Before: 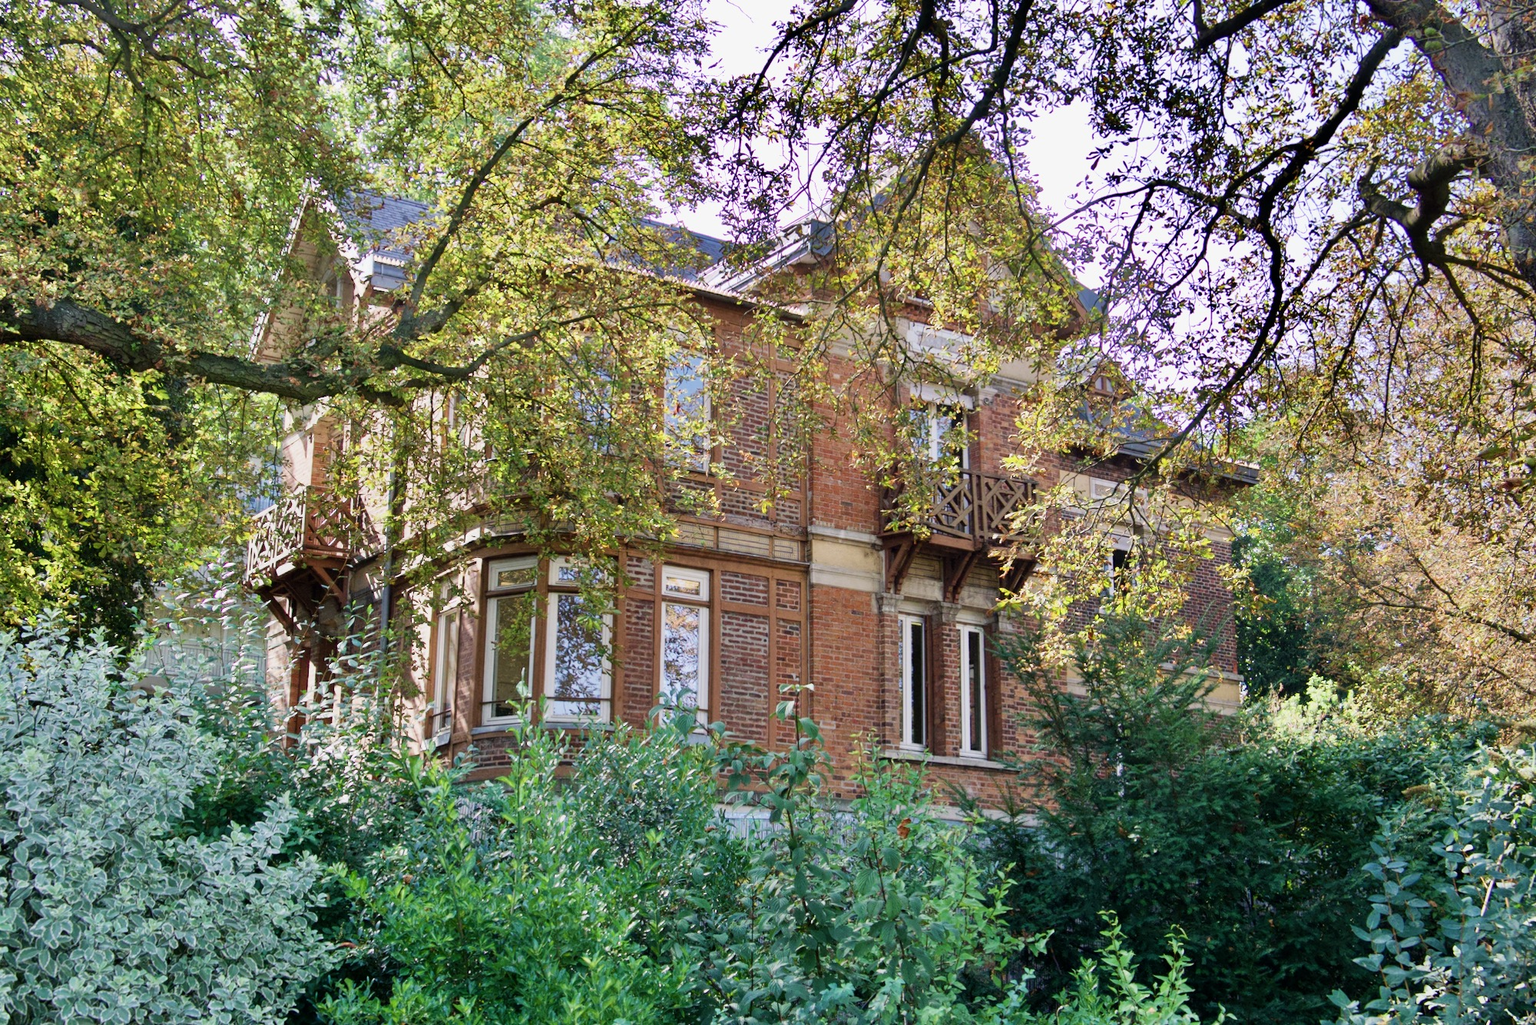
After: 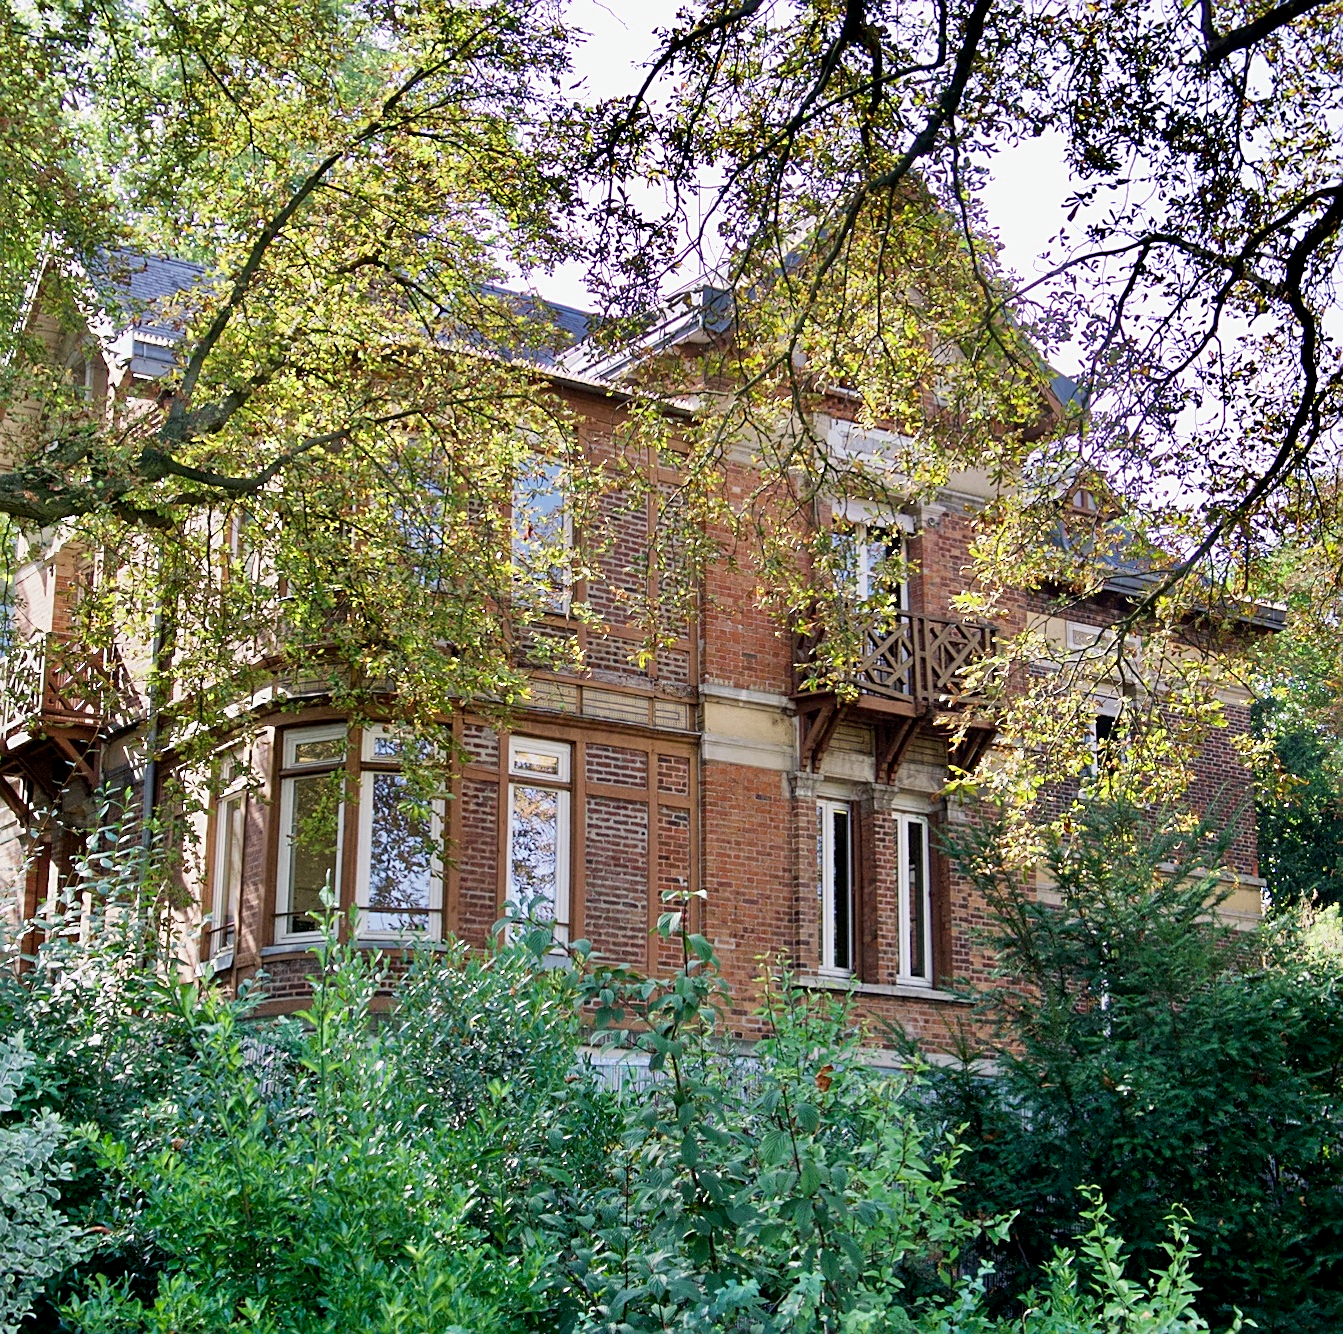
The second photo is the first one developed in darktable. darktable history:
crop and rotate: left 17.678%, right 15.15%
sharpen: on, module defaults
color correction: highlights a* -0.27, highlights b* -0.071
